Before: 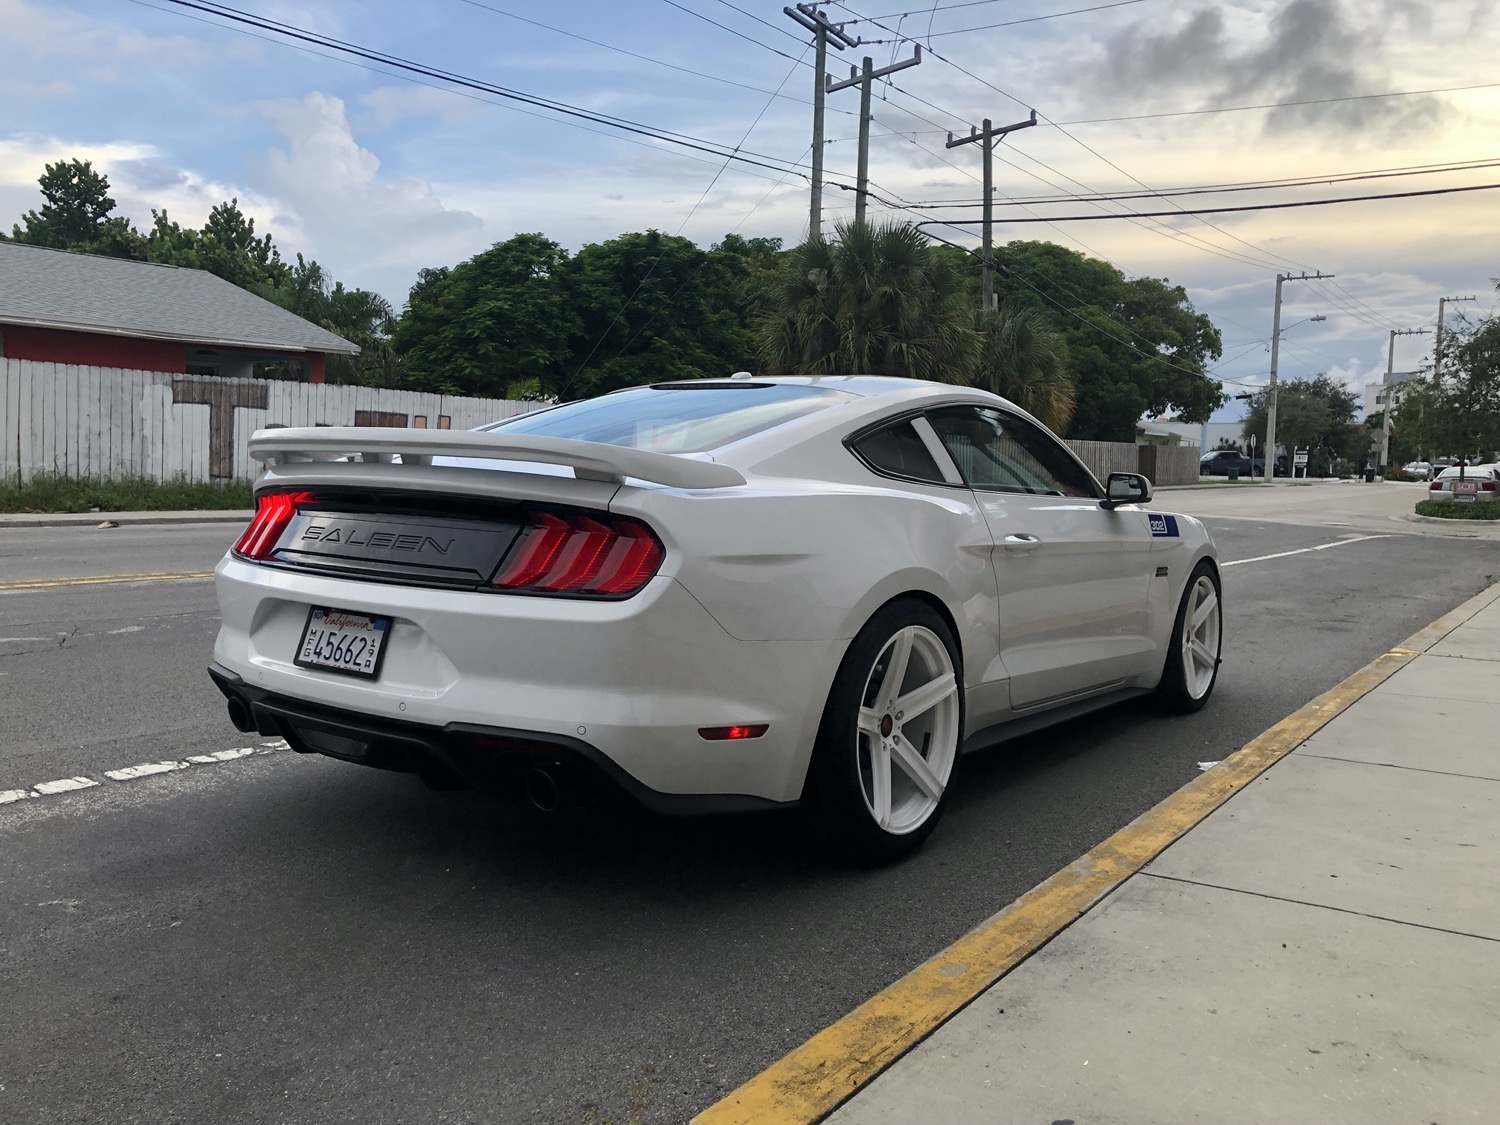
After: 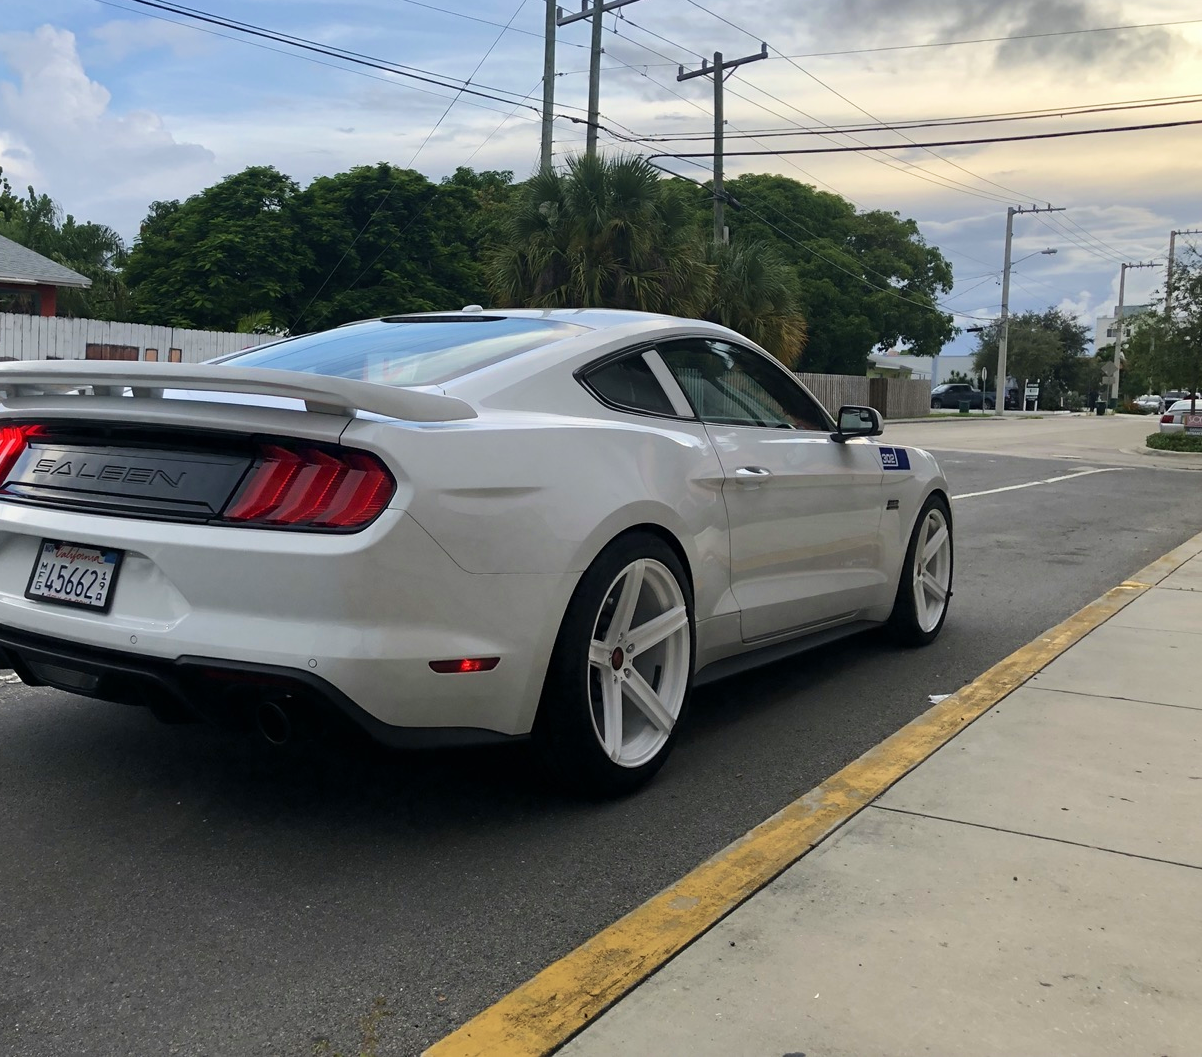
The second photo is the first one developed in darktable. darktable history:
crop and rotate: left 17.989%, top 5.968%, right 1.82%
velvia: on, module defaults
